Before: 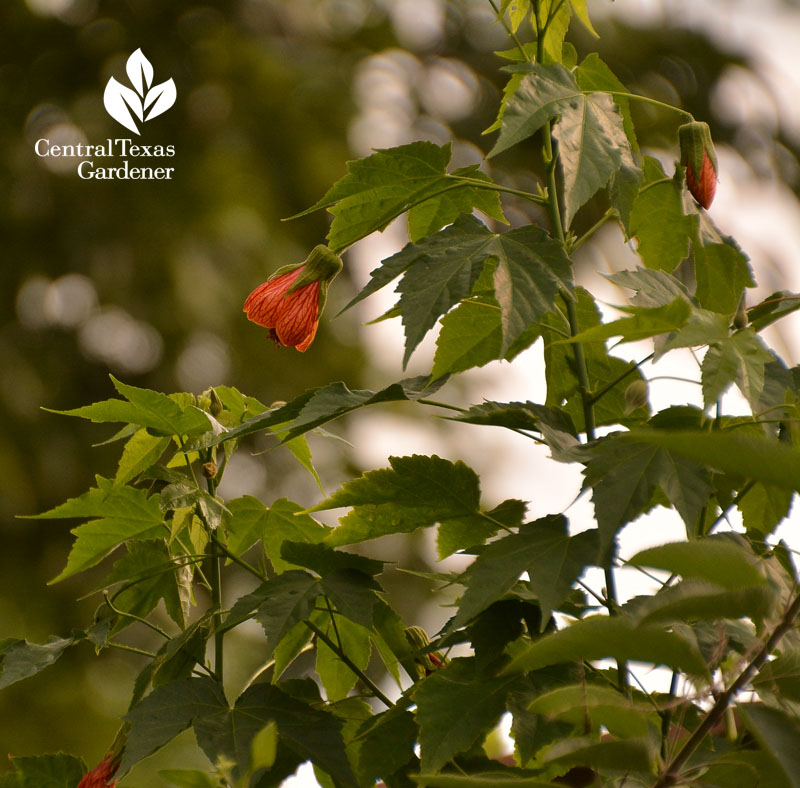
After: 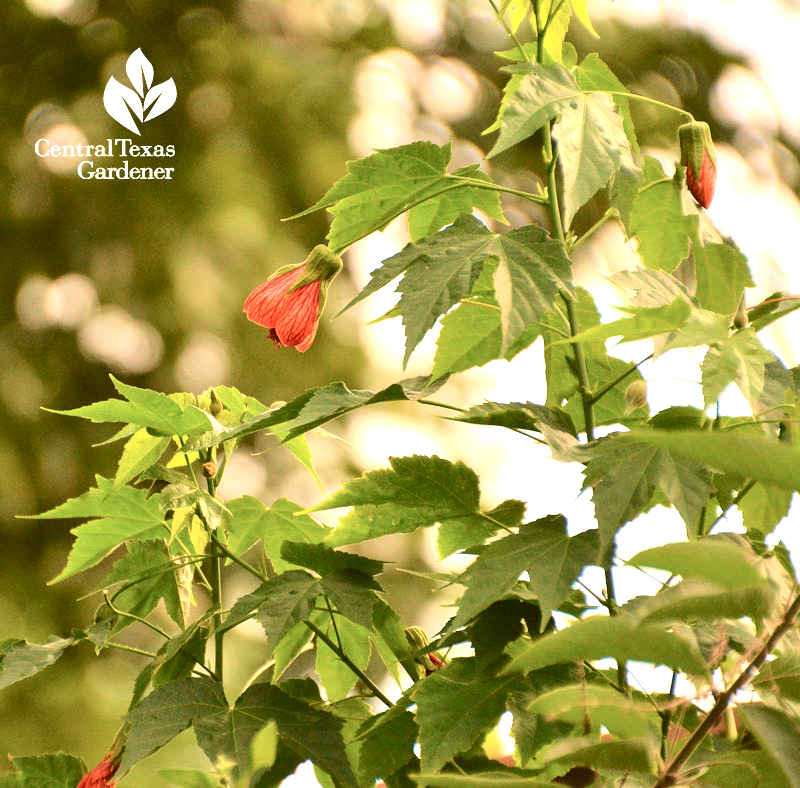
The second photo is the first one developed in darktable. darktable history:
tone curve: curves: ch0 [(0, 0) (0.035, 0.017) (0.131, 0.108) (0.279, 0.279) (0.476, 0.554) (0.617, 0.693) (0.704, 0.77) (0.801, 0.854) (0.895, 0.927) (1, 0.976)]; ch1 [(0, 0) (0.318, 0.278) (0.444, 0.427) (0.493, 0.493) (0.537, 0.547) (0.594, 0.616) (0.746, 0.764) (1, 1)]; ch2 [(0, 0) (0.316, 0.292) (0.381, 0.37) (0.423, 0.448) (0.476, 0.482) (0.502, 0.498) (0.529, 0.532) (0.583, 0.608) (0.639, 0.657) (0.7, 0.7) (0.861, 0.808) (1, 0.951)], color space Lab, independent channels, preserve colors none
exposure: black level correction 0, exposure 1.35 EV, compensate exposure bias true, compensate highlight preservation false
